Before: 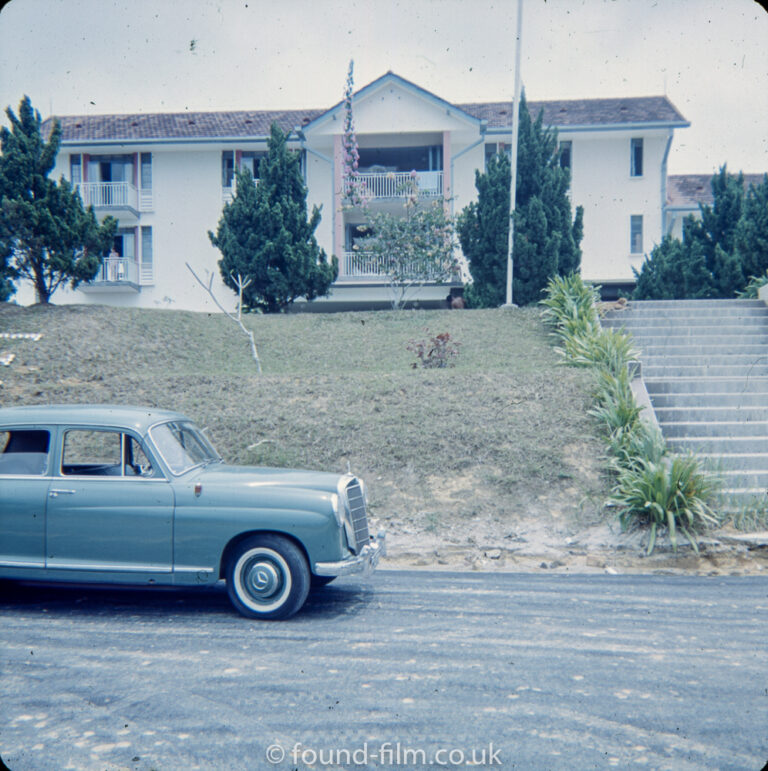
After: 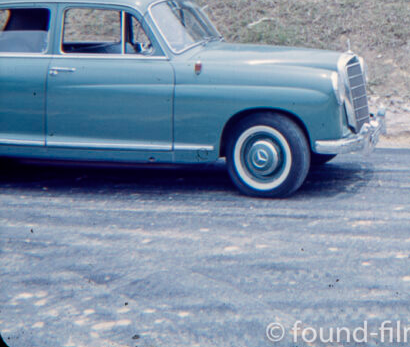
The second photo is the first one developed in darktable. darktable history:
crop and rotate: top 54.778%, right 46.61%, bottom 0.159%
rgb levels: mode RGB, independent channels, levels [[0, 0.474, 1], [0, 0.5, 1], [0, 0.5, 1]]
